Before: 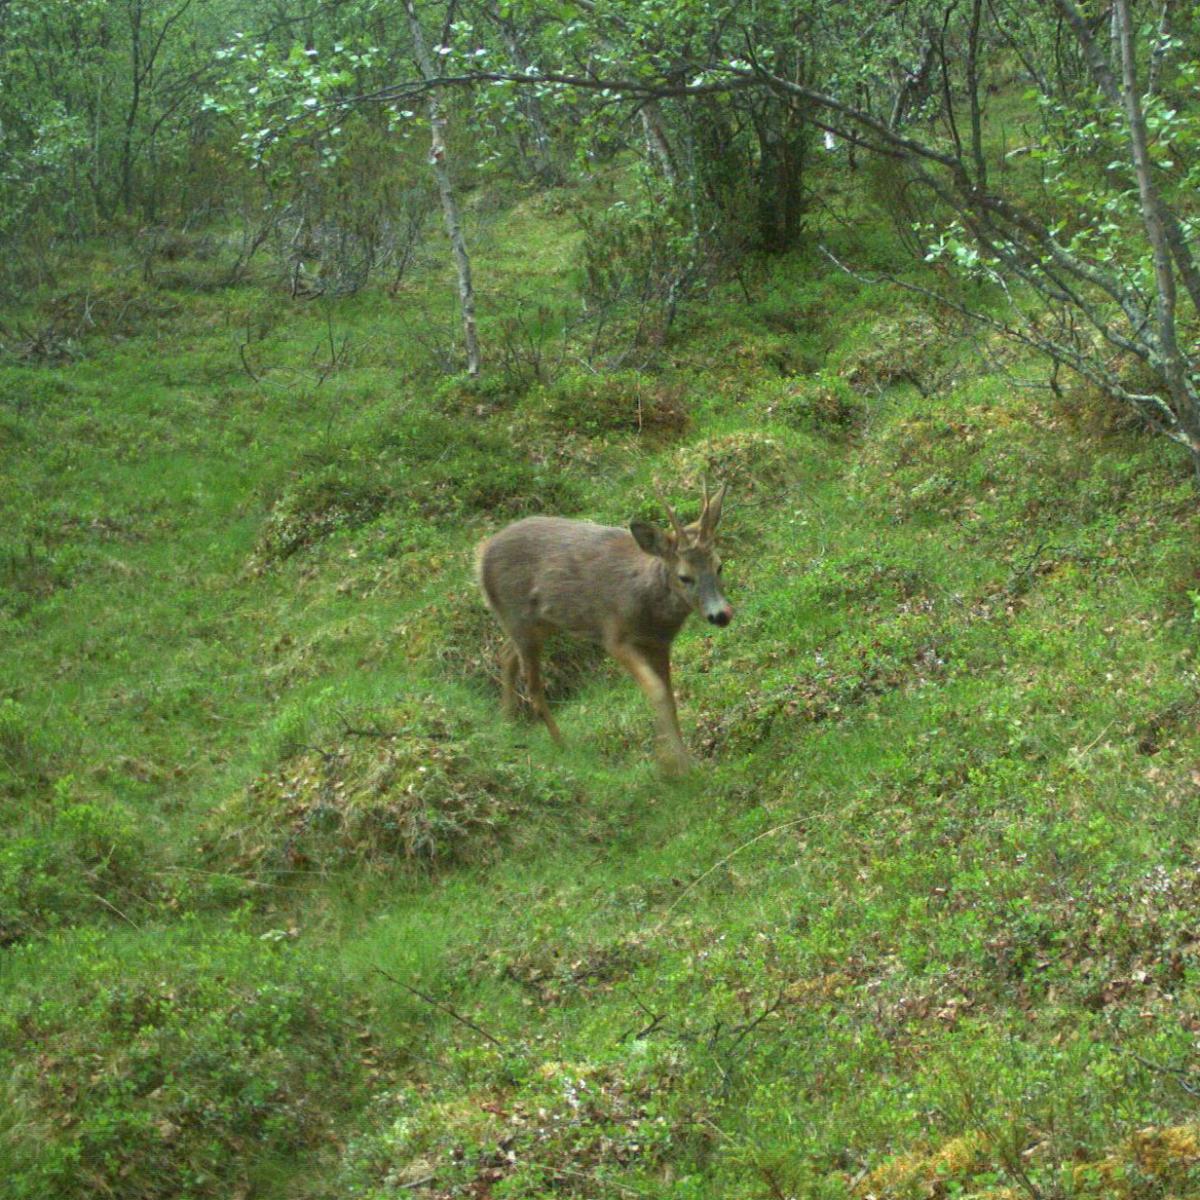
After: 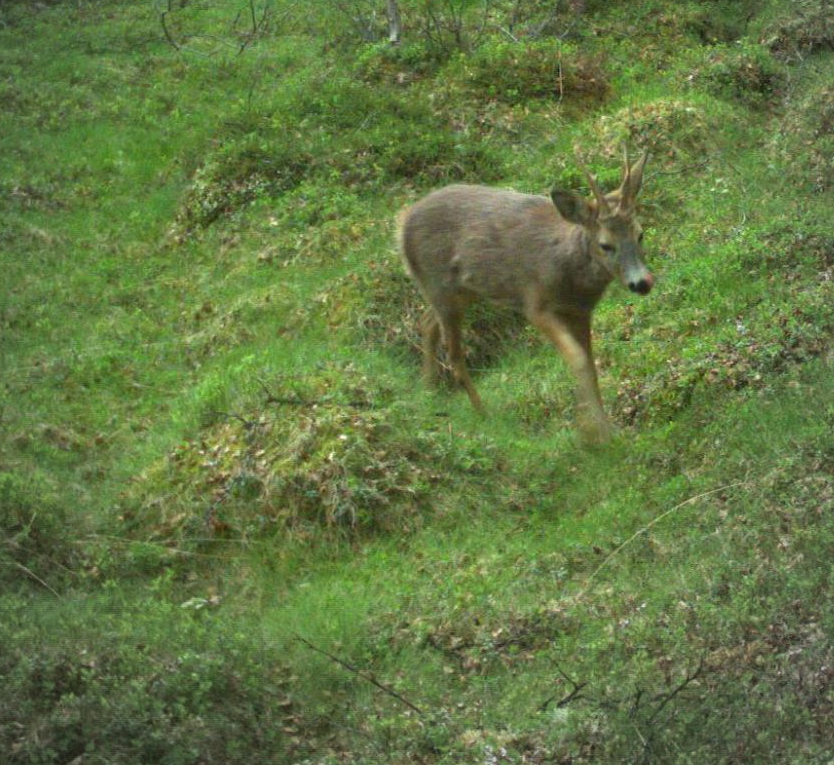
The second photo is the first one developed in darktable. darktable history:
crop: left 6.597%, top 27.686%, right 23.893%, bottom 8.508%
vignetting: fall-off start 74.03%, fall-off radius 65.9%, center (-0.065, -0.315), unbound false
